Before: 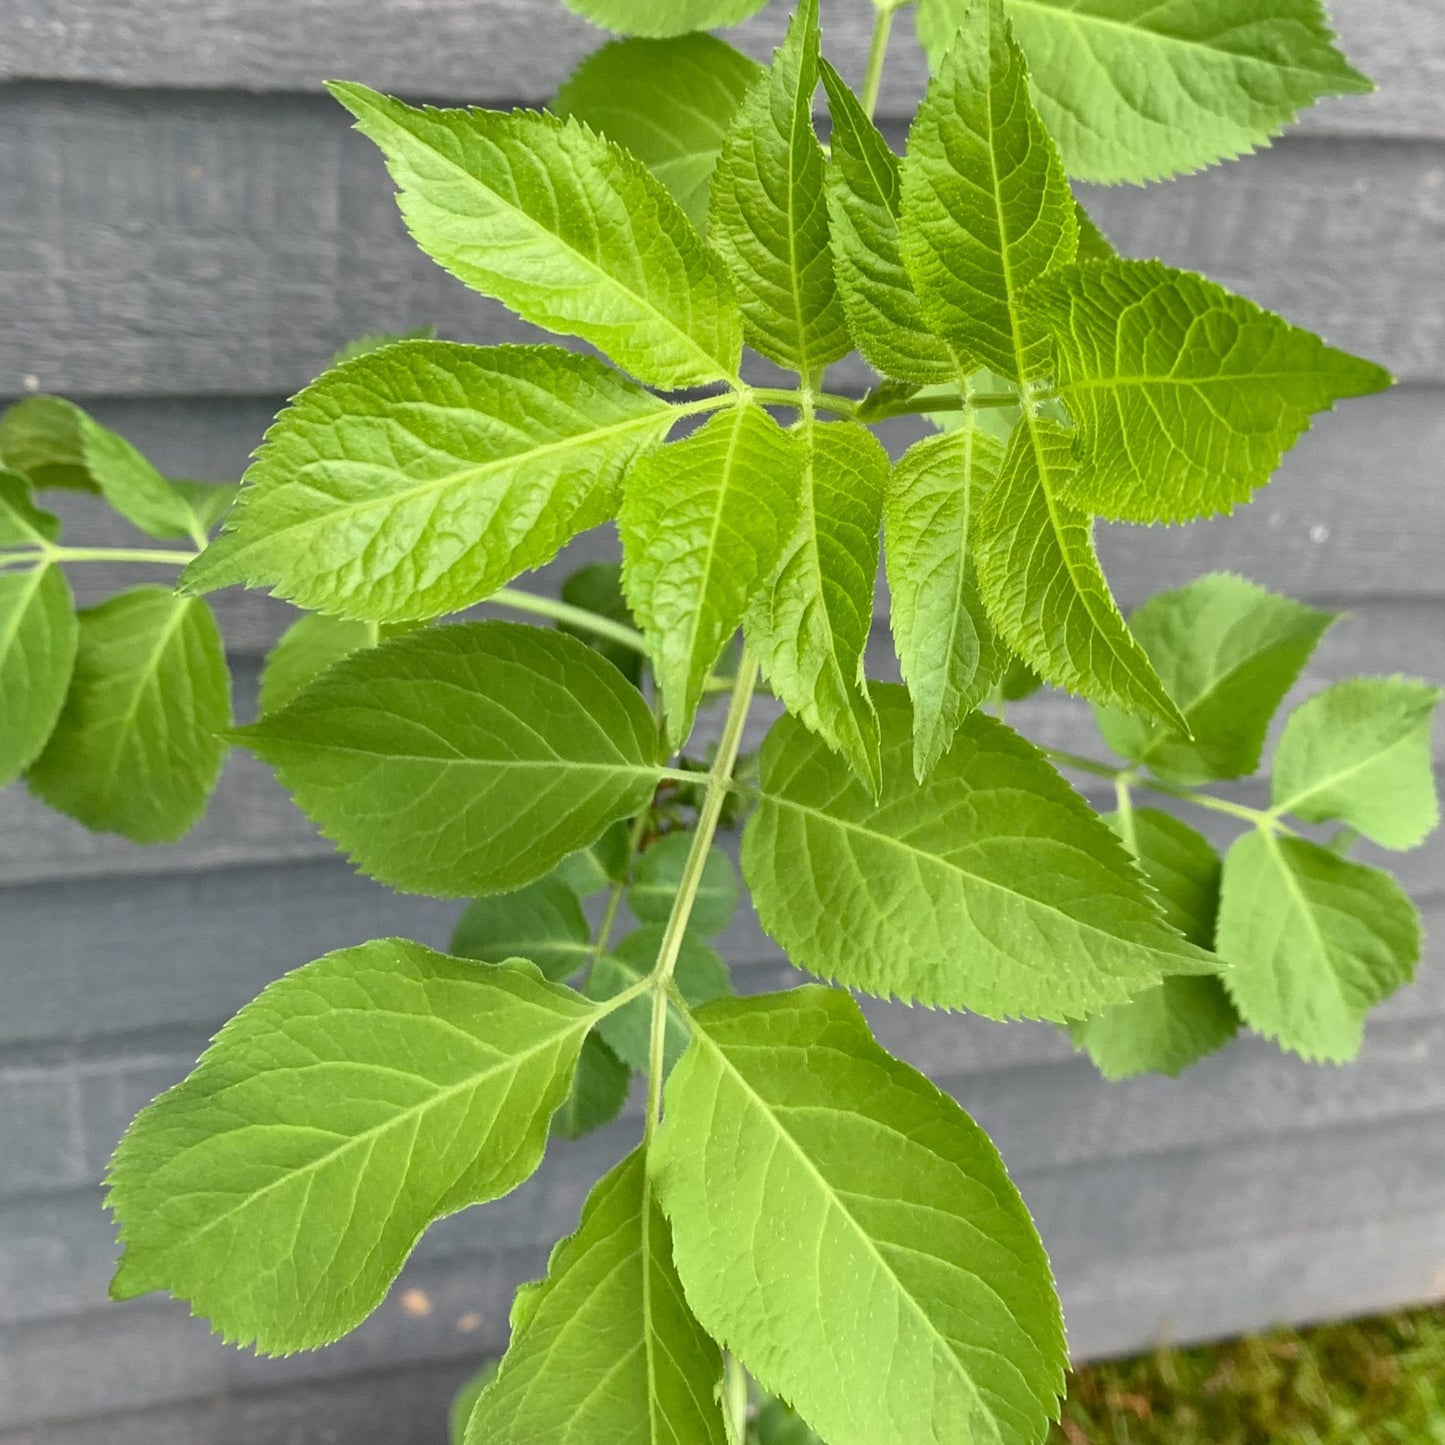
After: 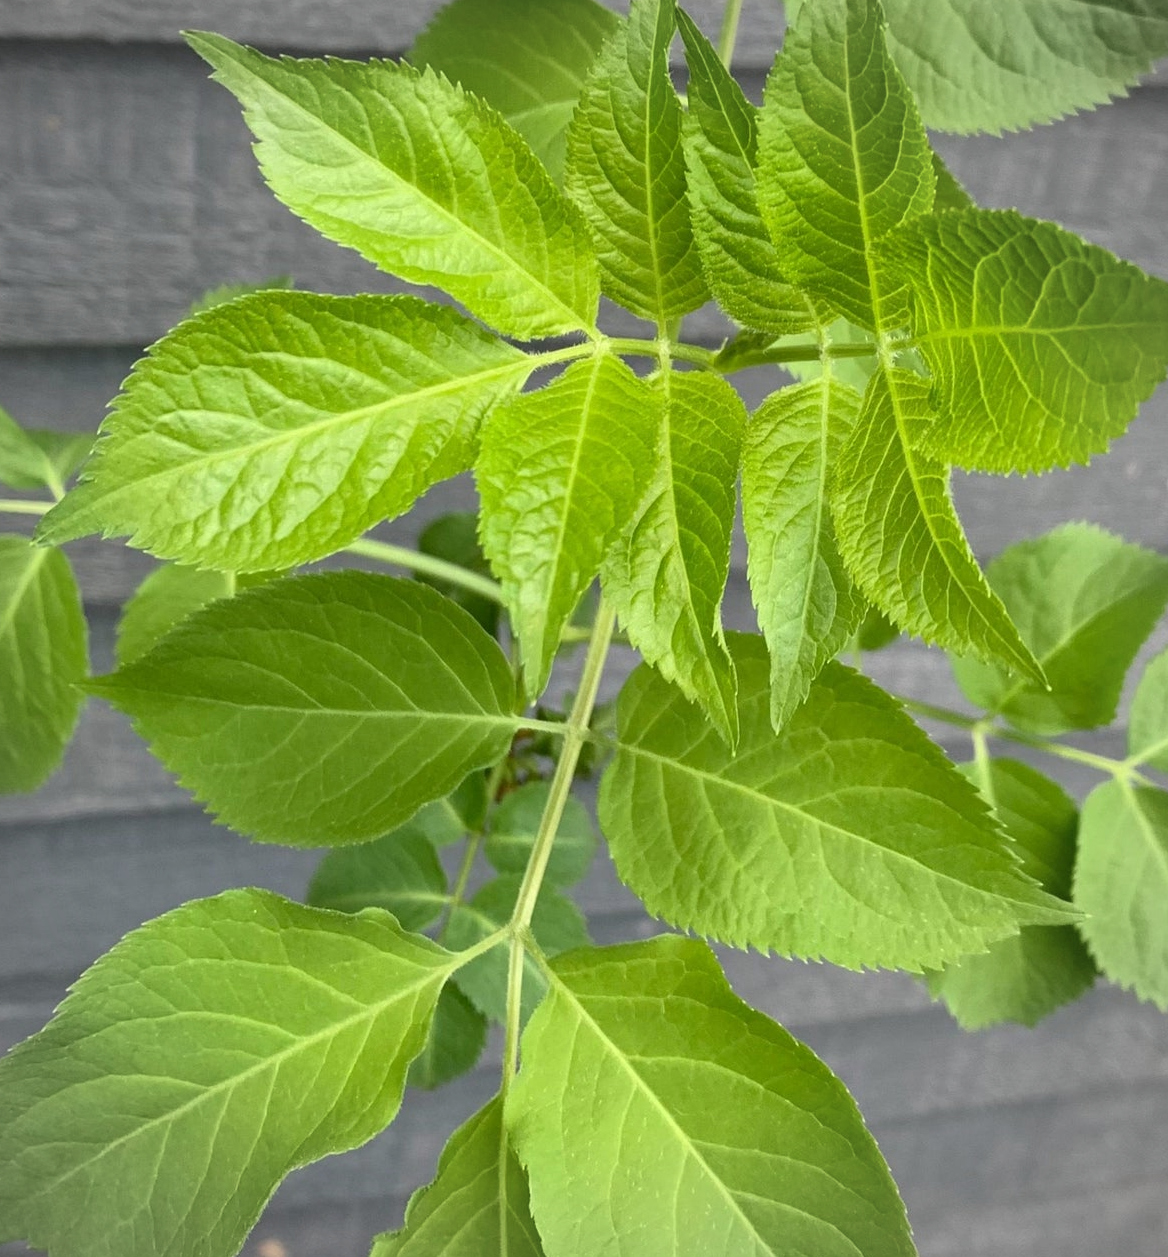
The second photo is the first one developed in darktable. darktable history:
crop: left 9.929%, top 3.475%, right 9.188%, bottom 9.529%
tone equalizer: on, module defaults
vignetting: fall-off radius 63.6%
